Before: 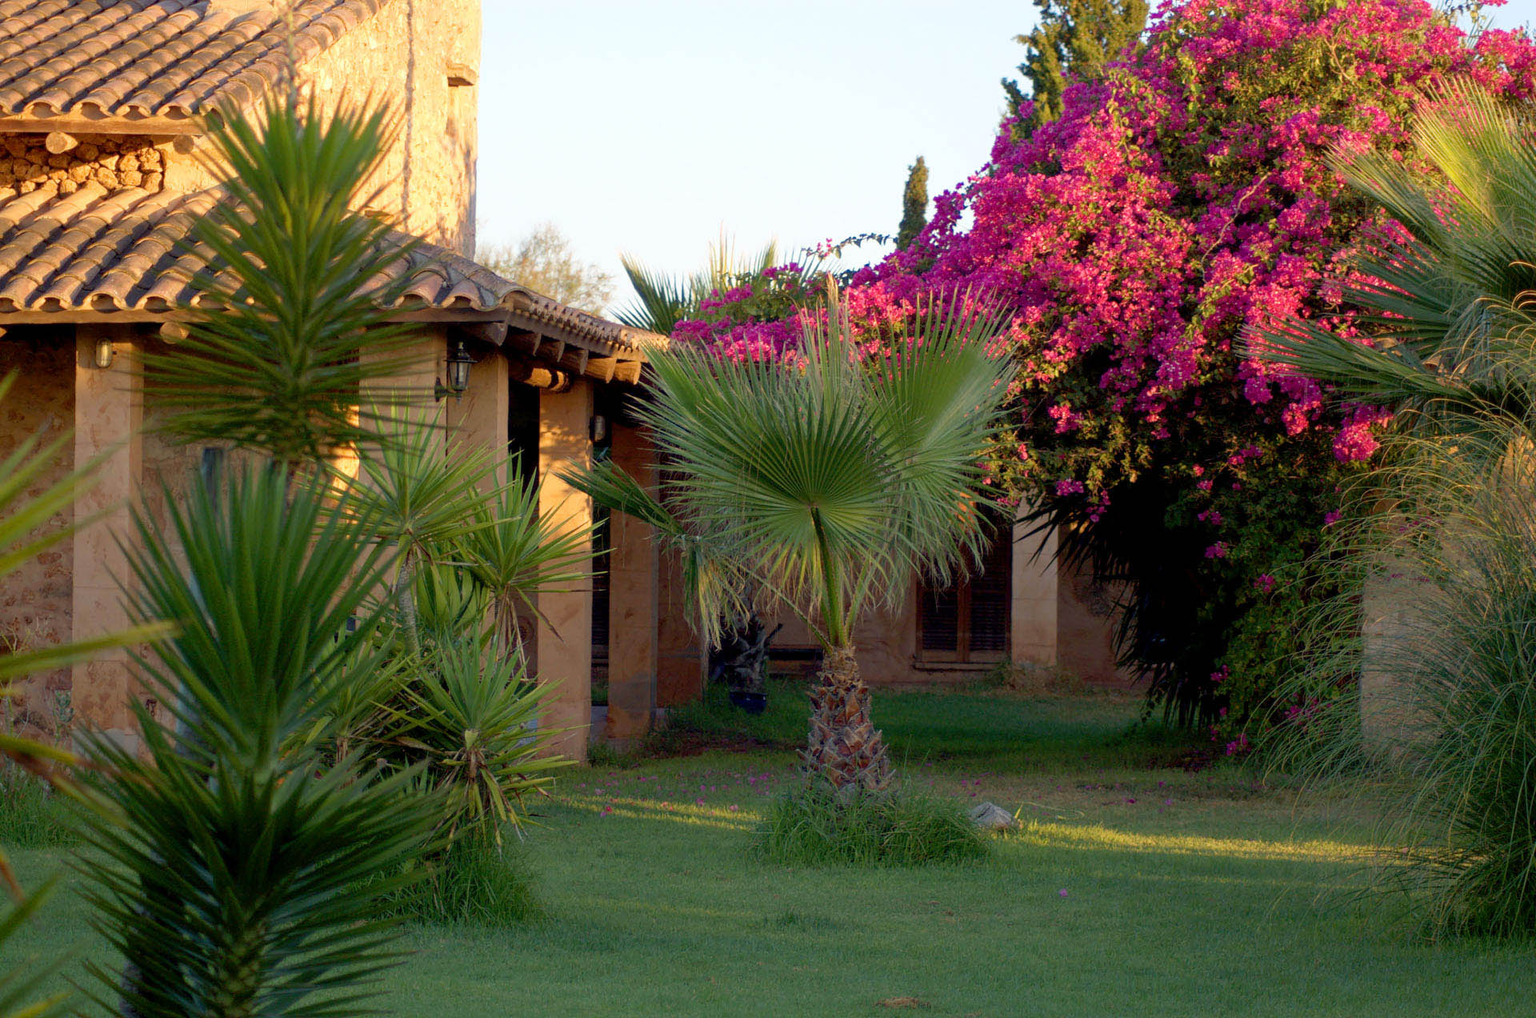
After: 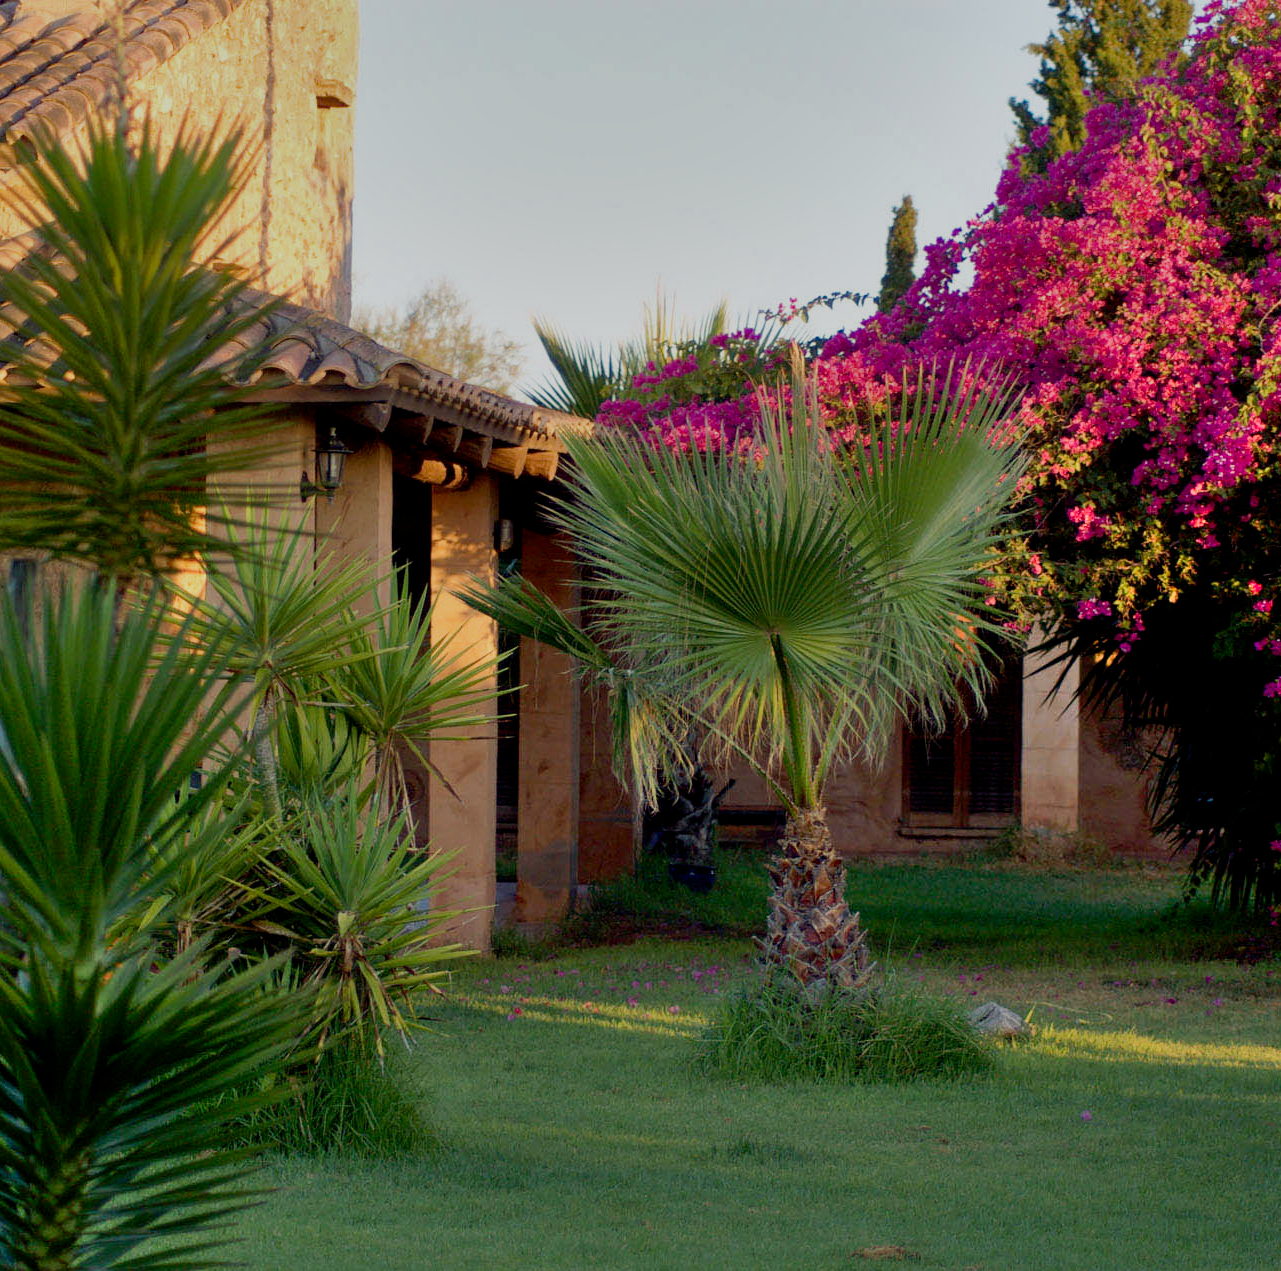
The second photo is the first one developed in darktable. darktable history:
contrast brightness saturation: brightness -0.09
shadows and highlights: low approximation 0.01, soften with gaussian
filmic rgb: black relative exposure -8 EV, white relative exposure 4.05 EV, hardness 4.2, contrast 0.935, contrast in shadows safe
crop and rotate: left 12.664%, right 20.594%
